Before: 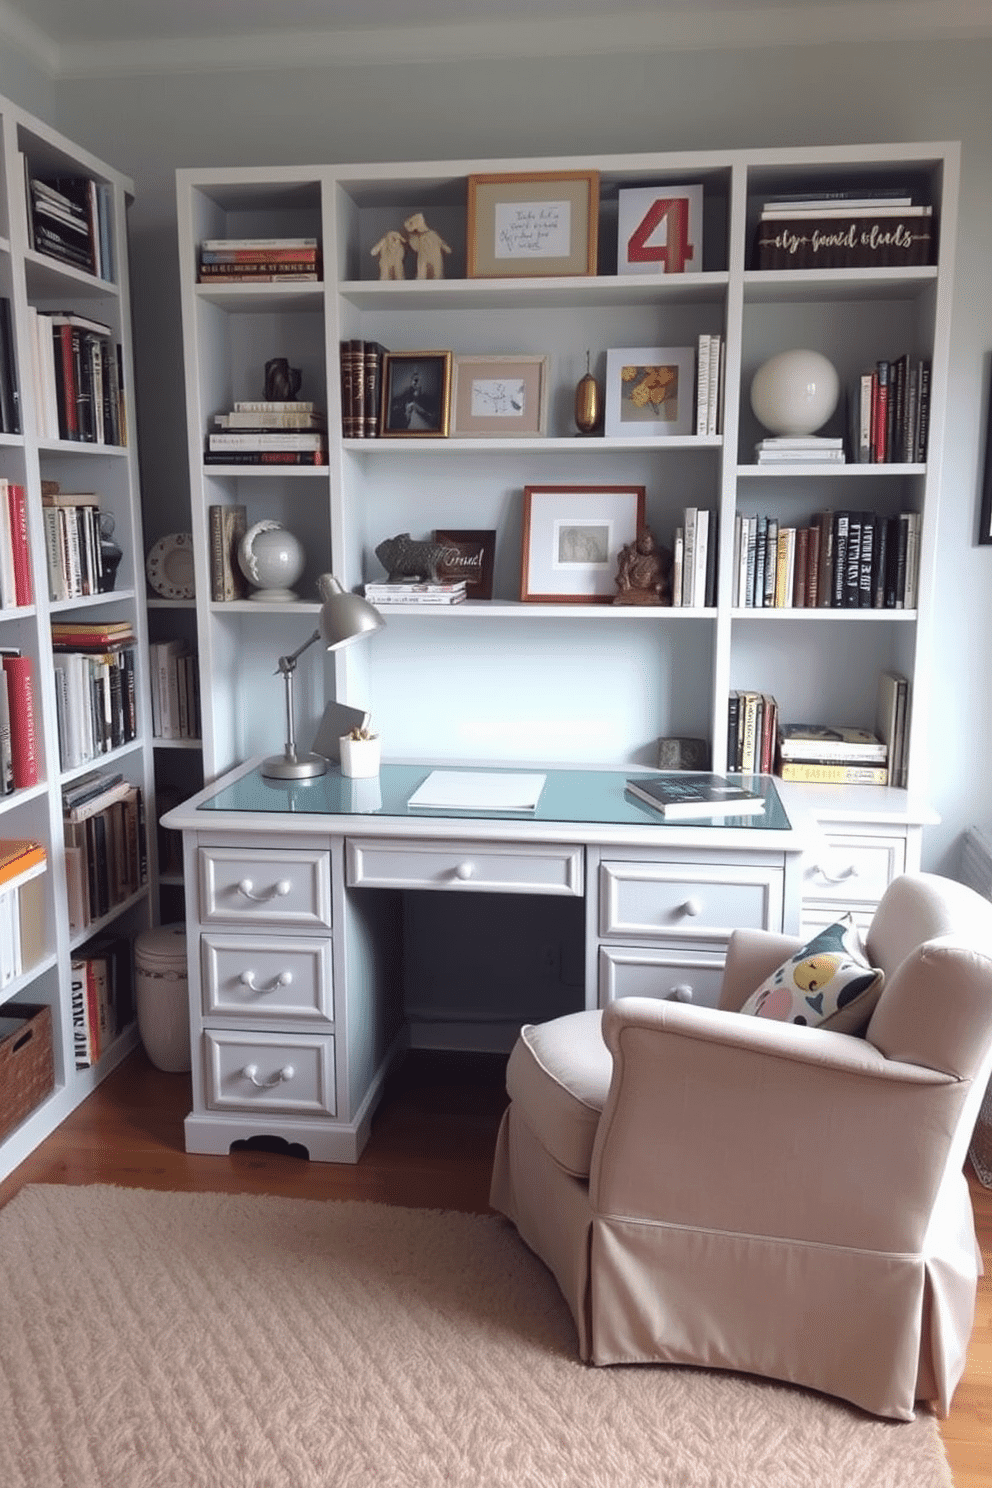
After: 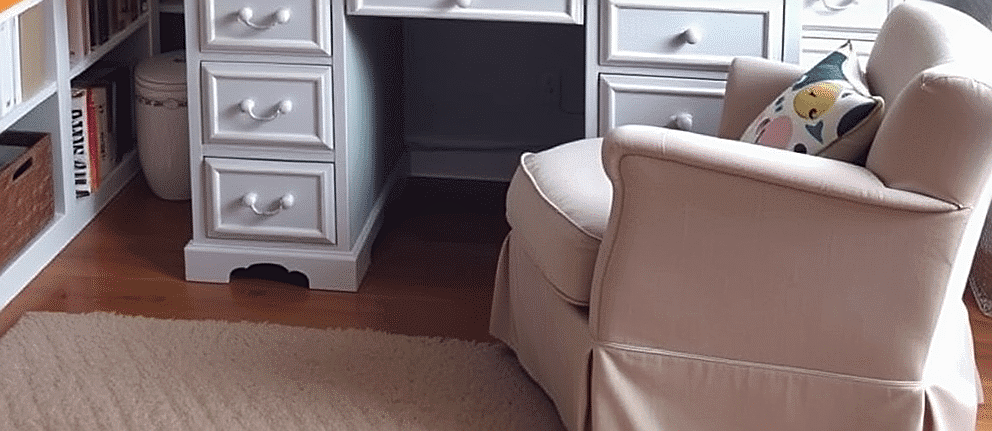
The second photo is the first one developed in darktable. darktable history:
shadows and highlights: soften with gaussian
crop and rotate: top 58.674%, bottom 12.336%
sharpen: on, module defaults
